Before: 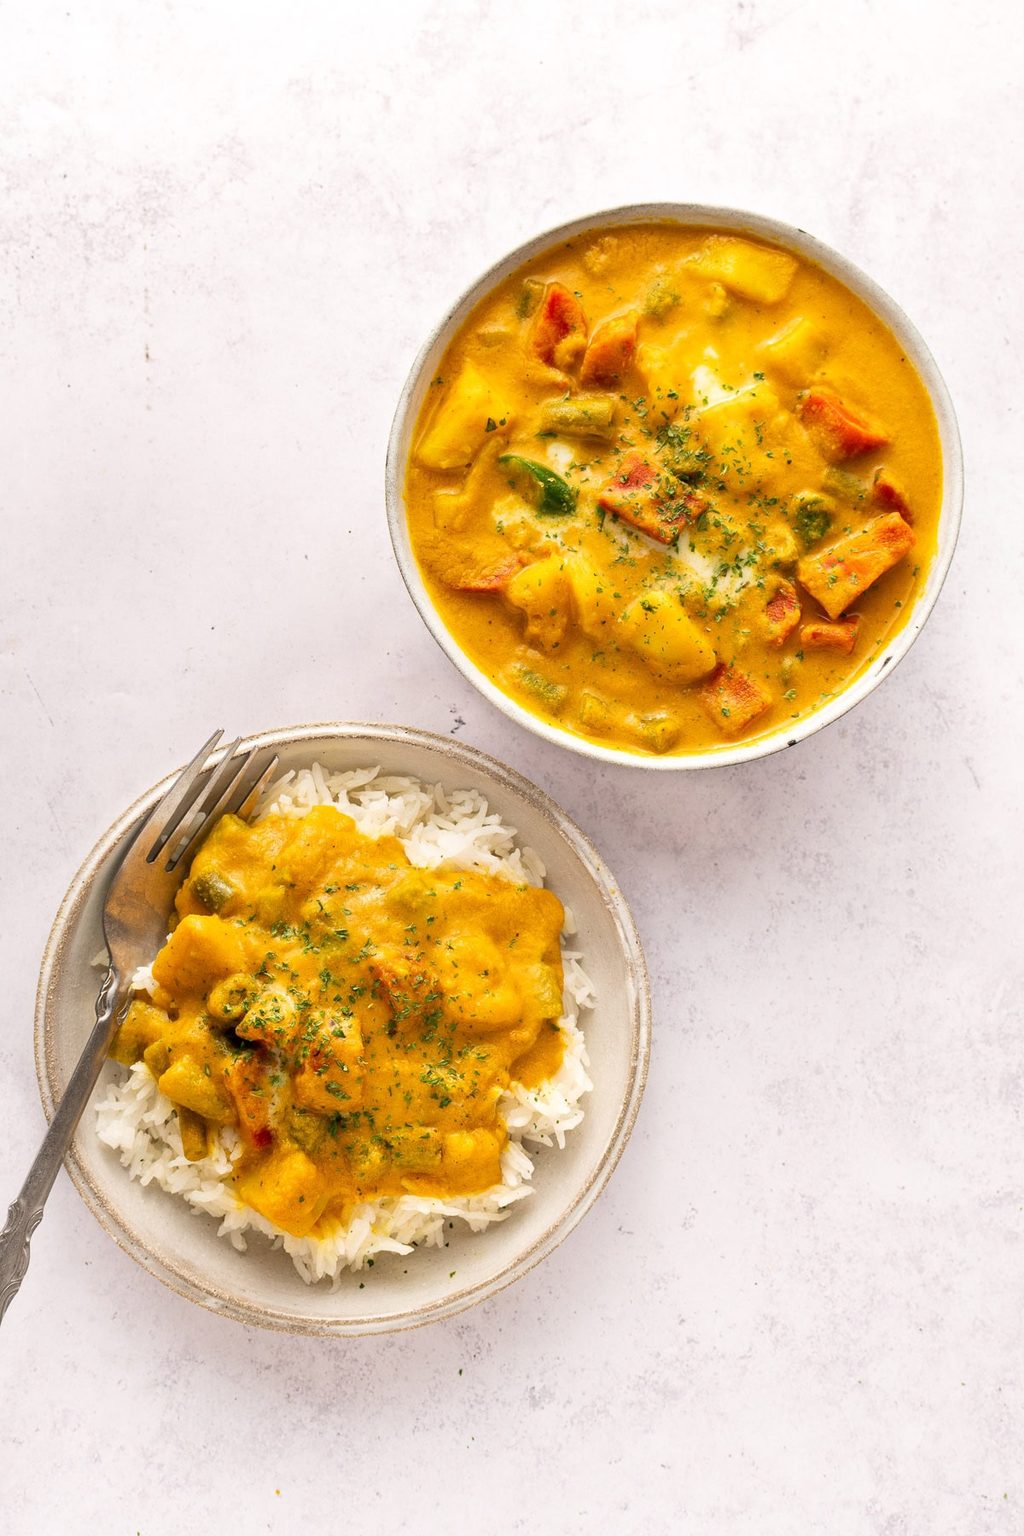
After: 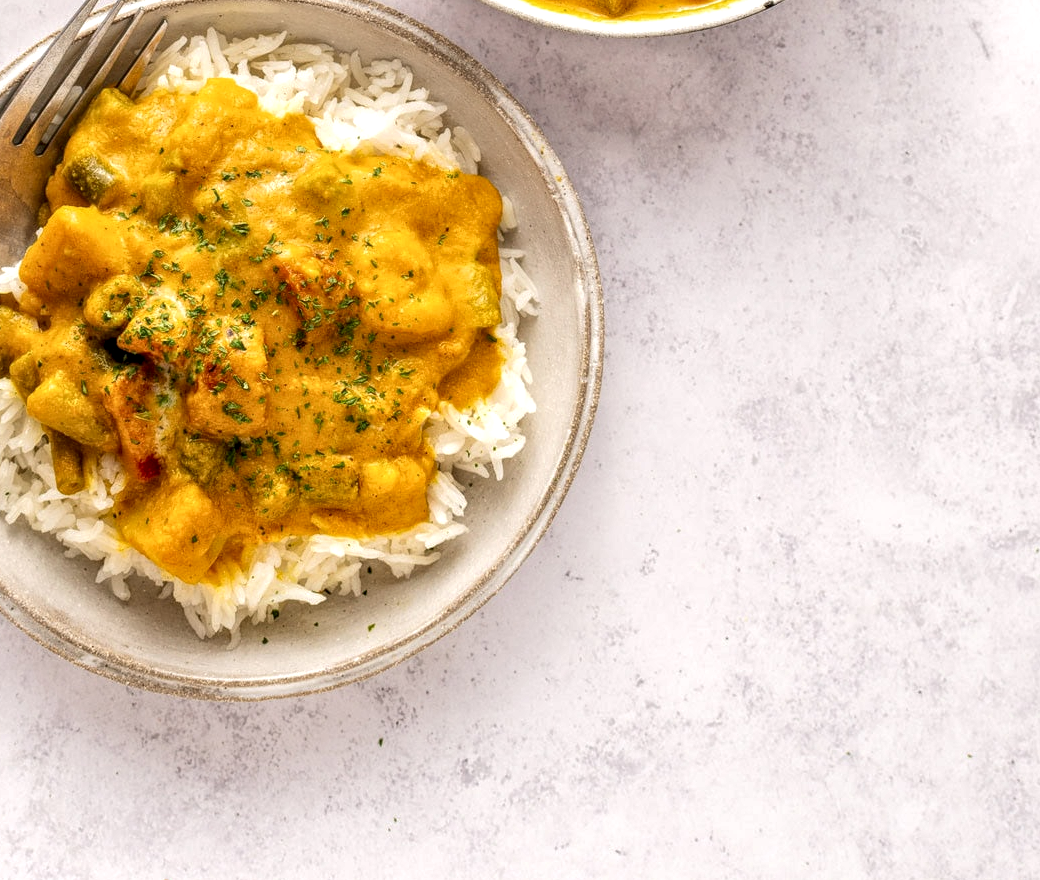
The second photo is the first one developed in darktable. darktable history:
local contrast: highlights 100%, shadows 100%, detail 200%, midtone range 0.2
crop and rotate: left 13.306%, top 48.129%, bottom 2.928%
